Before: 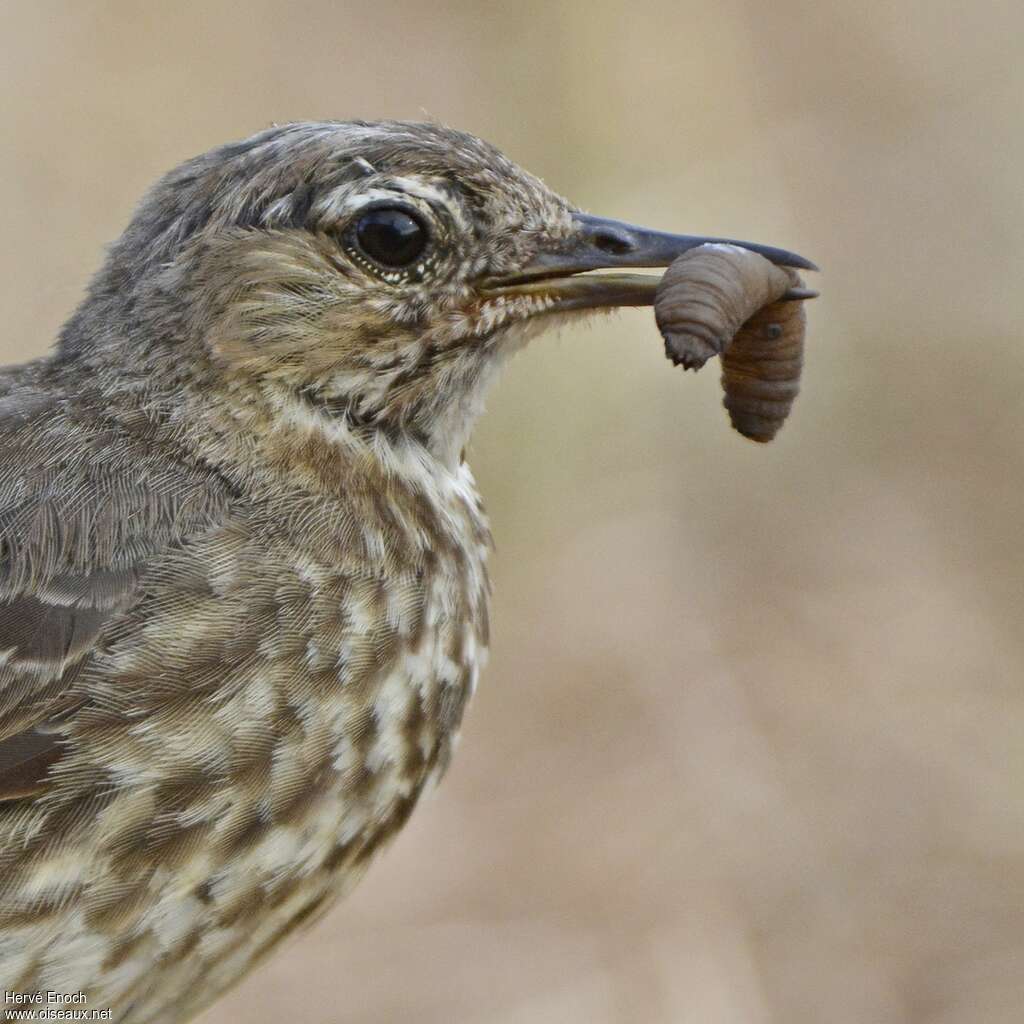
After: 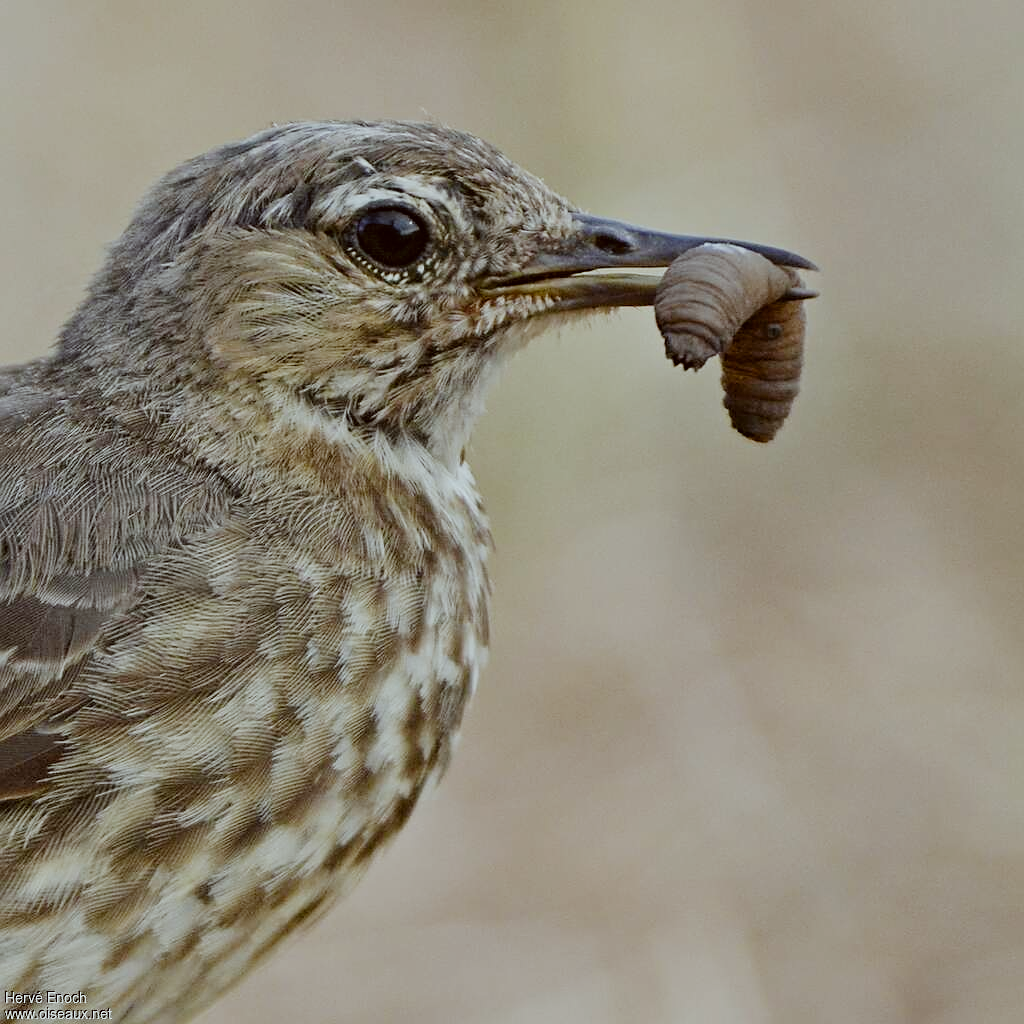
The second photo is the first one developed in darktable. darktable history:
filmic rgb: black relative exposure -7.65 EV, white relative exposure 4.56 EV, hardness 3.61, preserve chrominance no, color science v5 (2021)
color correction: highlights a* -4.97, highlights b* -3.73, shadows a* 4.15, shadows b* 4.53
sharpen: on, module defaults
